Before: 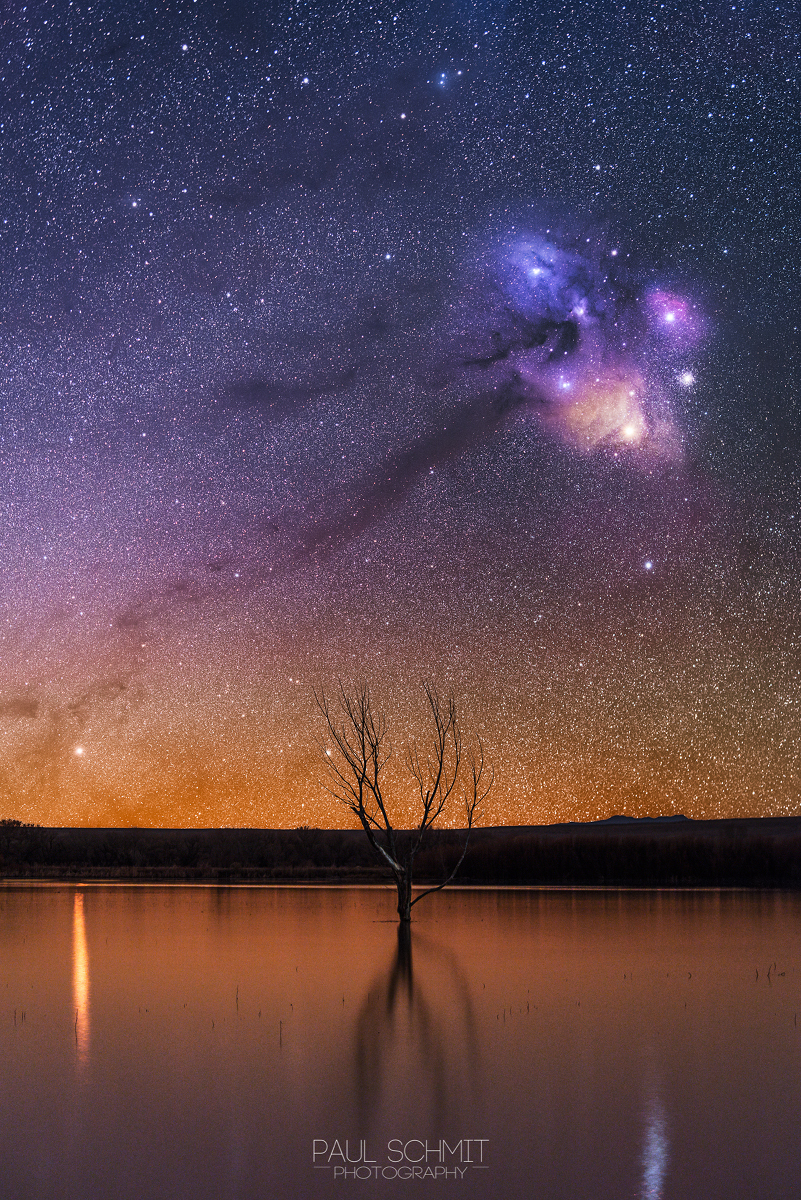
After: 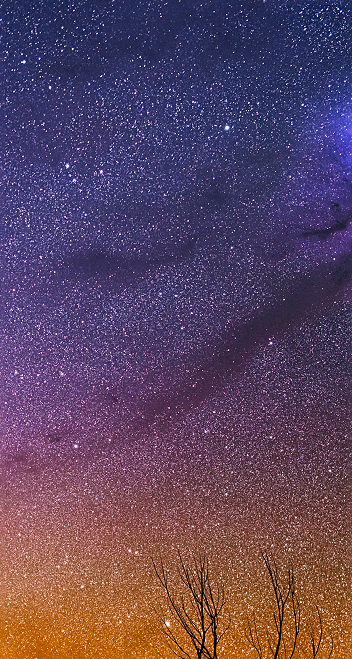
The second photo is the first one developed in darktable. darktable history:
exposure: black level correction 0.002, exposure -0.099 EV, compensate highlight preservation false
sharpen: on, module defaults
crop: left 20.152%, top 10.798%, right 35.897%, bottom 34.268%
color balance rgb: linear chroma grading › global chroma 14.751%, perceptual saturation grading › global saturation 8.634%, global vibrance 20%
